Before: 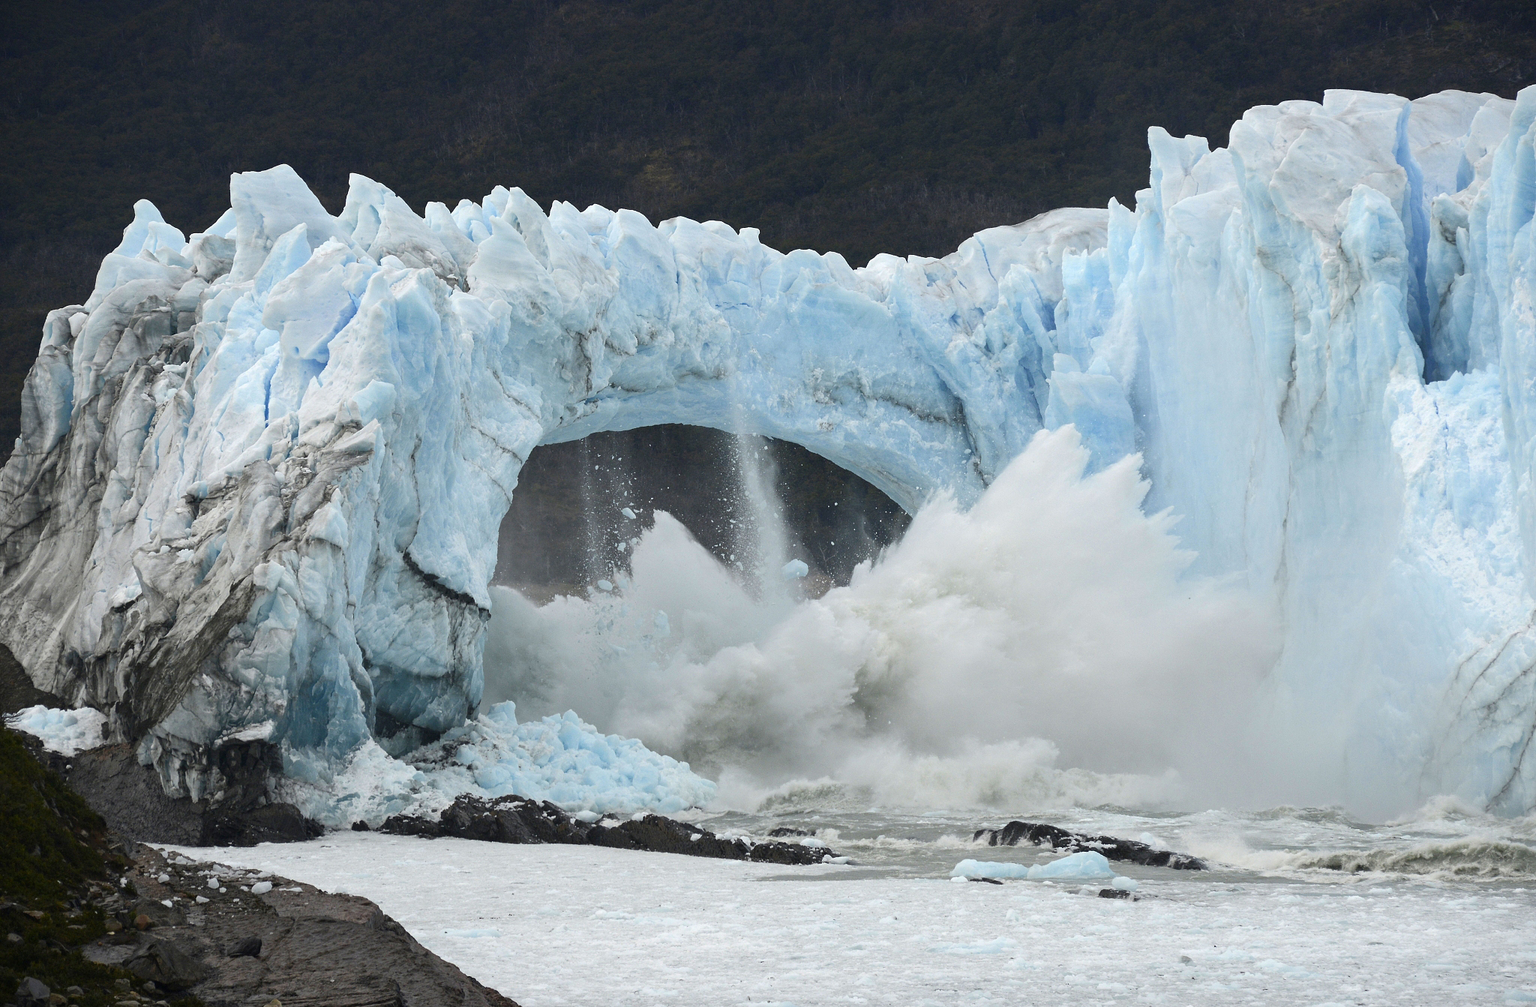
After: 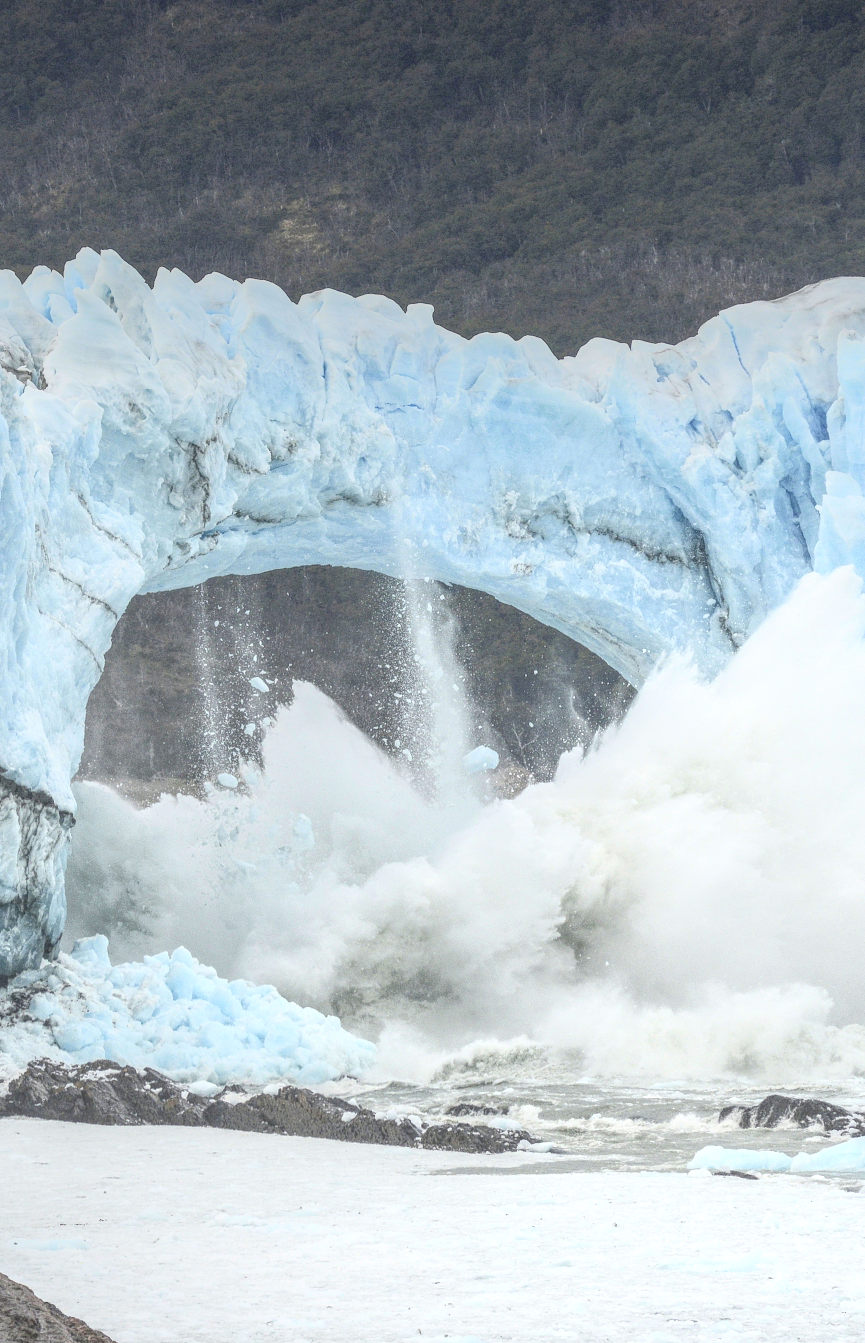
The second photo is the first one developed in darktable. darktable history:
contrast brightness saturation: contrast 0.379, brightness 0.54
crop: left 28.284%, right 29.437%
local contrast: highlights 20%, shadows 30%, detail 200%, midtone range 0.2
